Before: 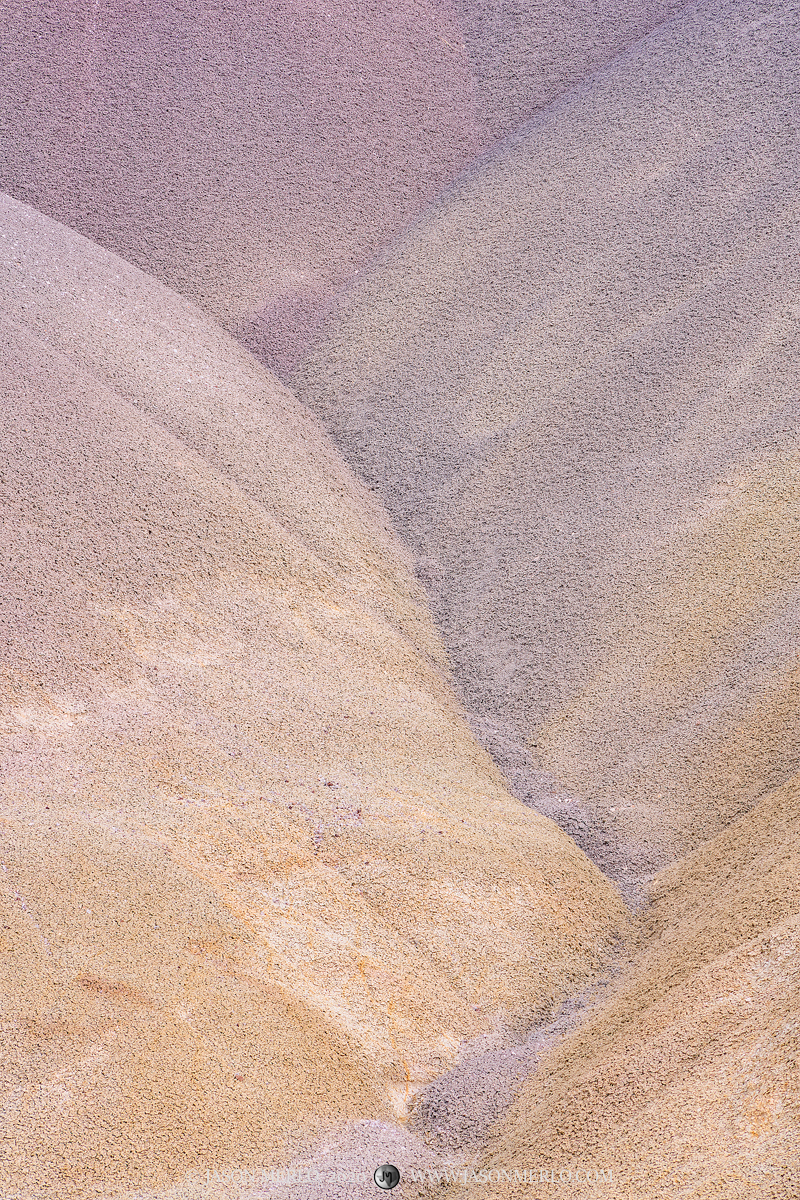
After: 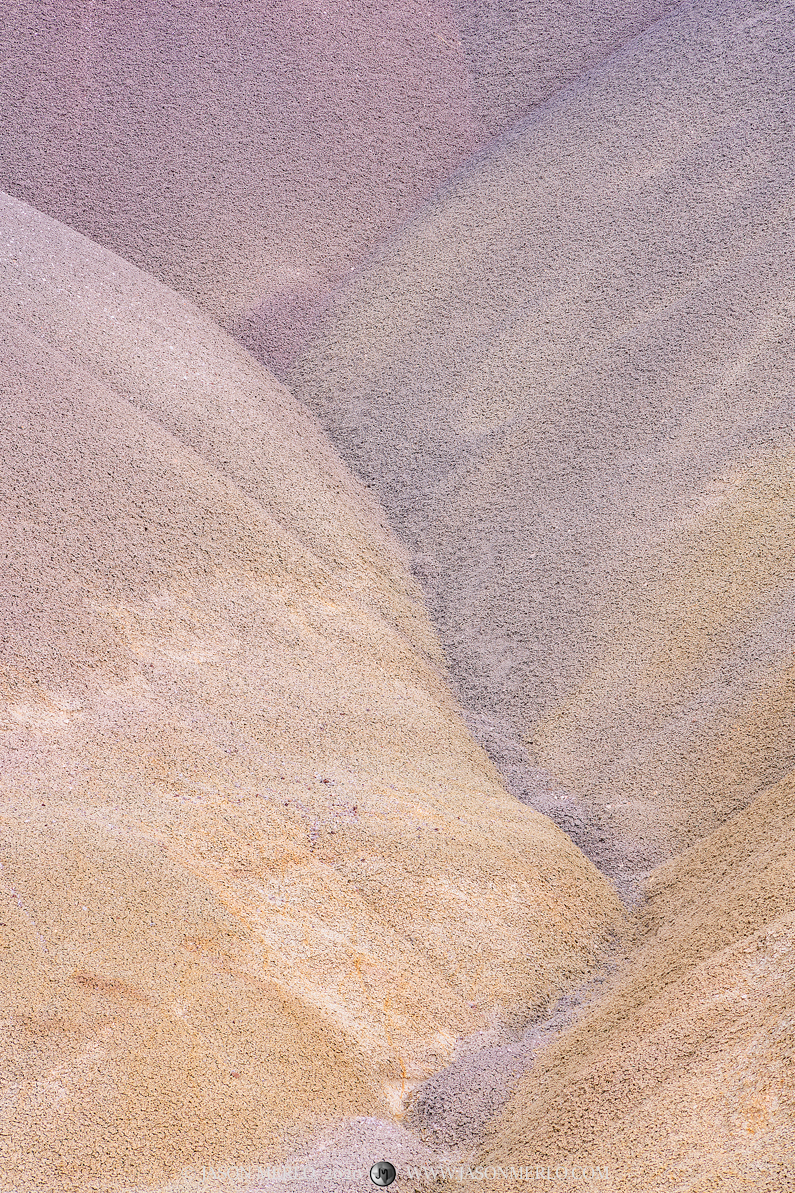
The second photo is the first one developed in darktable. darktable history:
crop and rotate: left 0.582%, top 0.277%, bottom 0.276%
